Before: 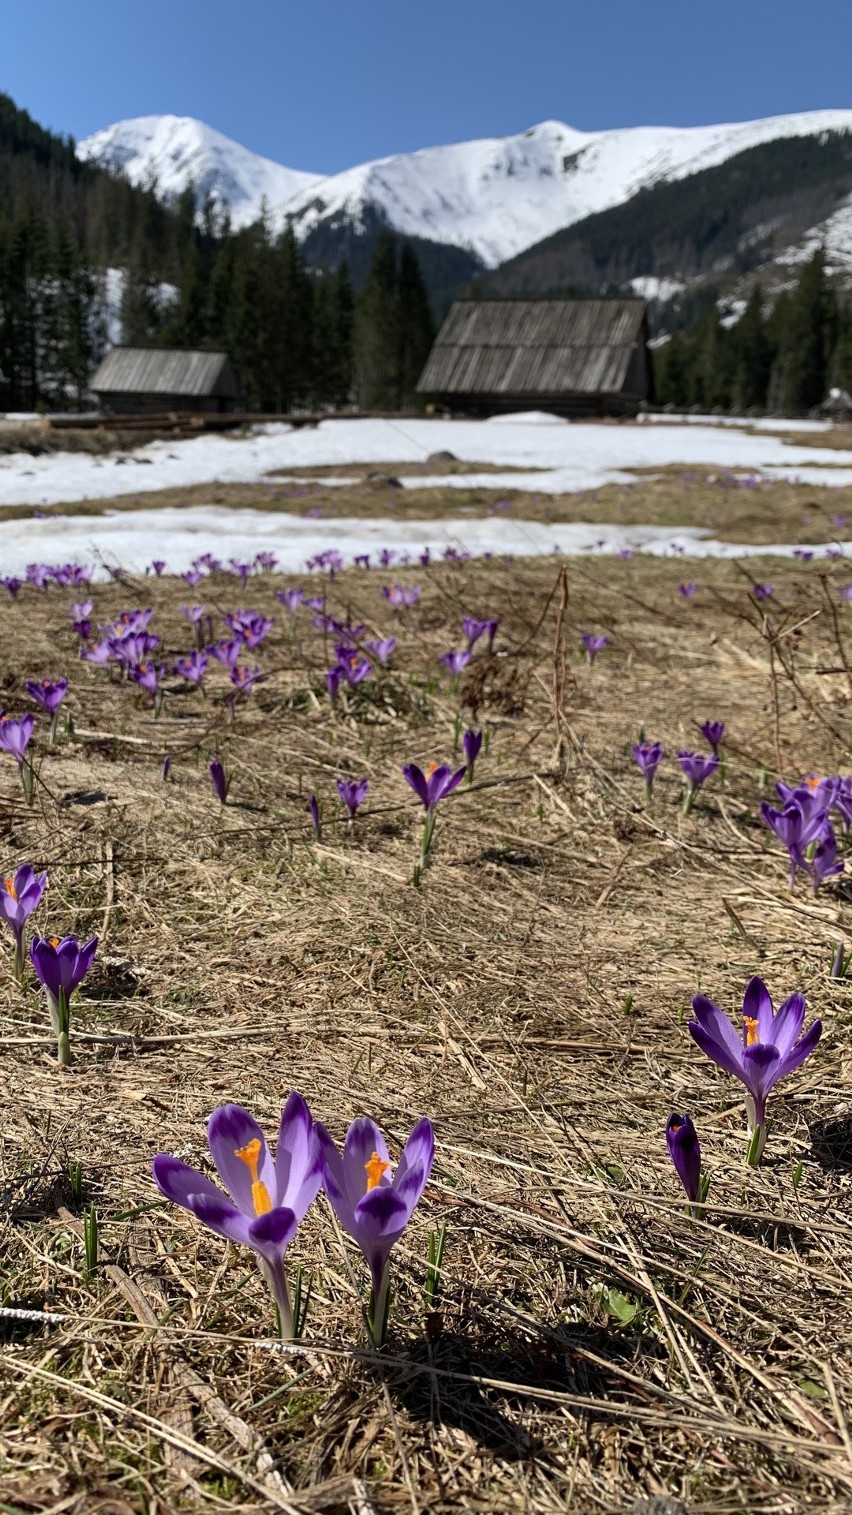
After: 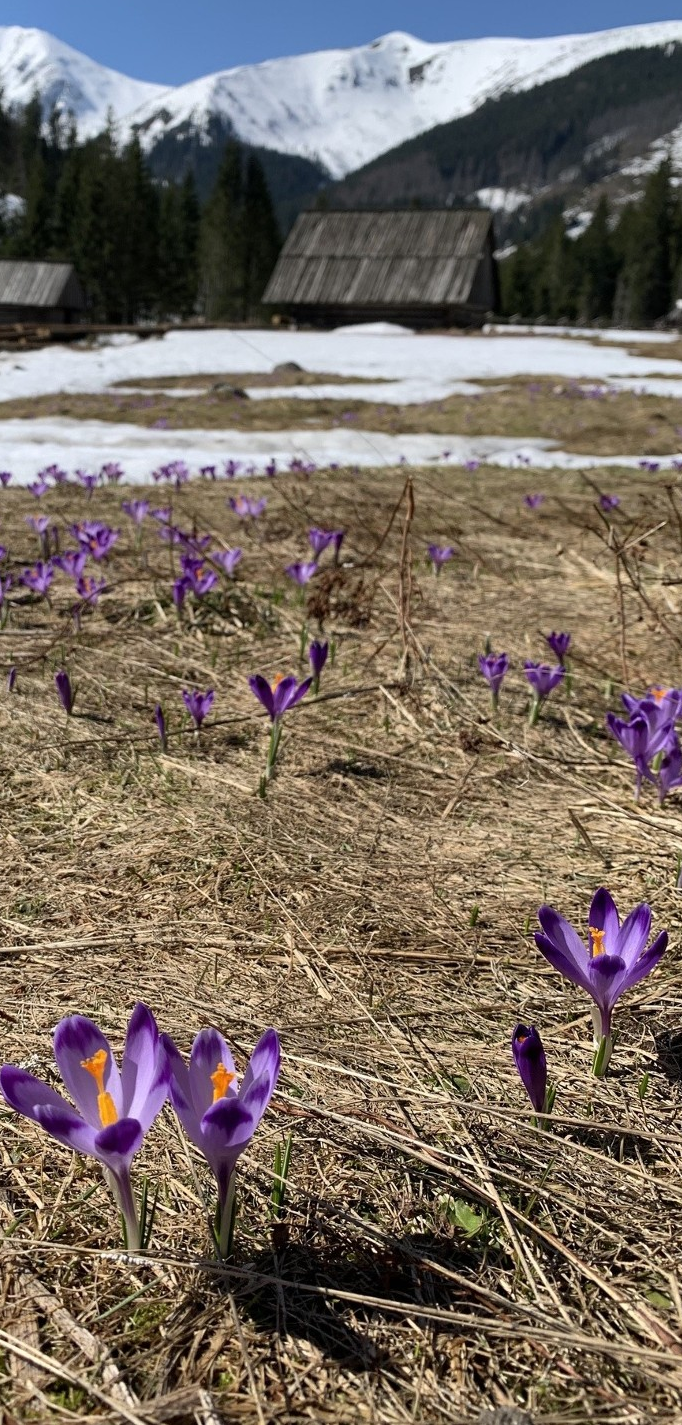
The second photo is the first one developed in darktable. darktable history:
crop and rotate: left 18.088%, top 5.878%, right 1.84%
